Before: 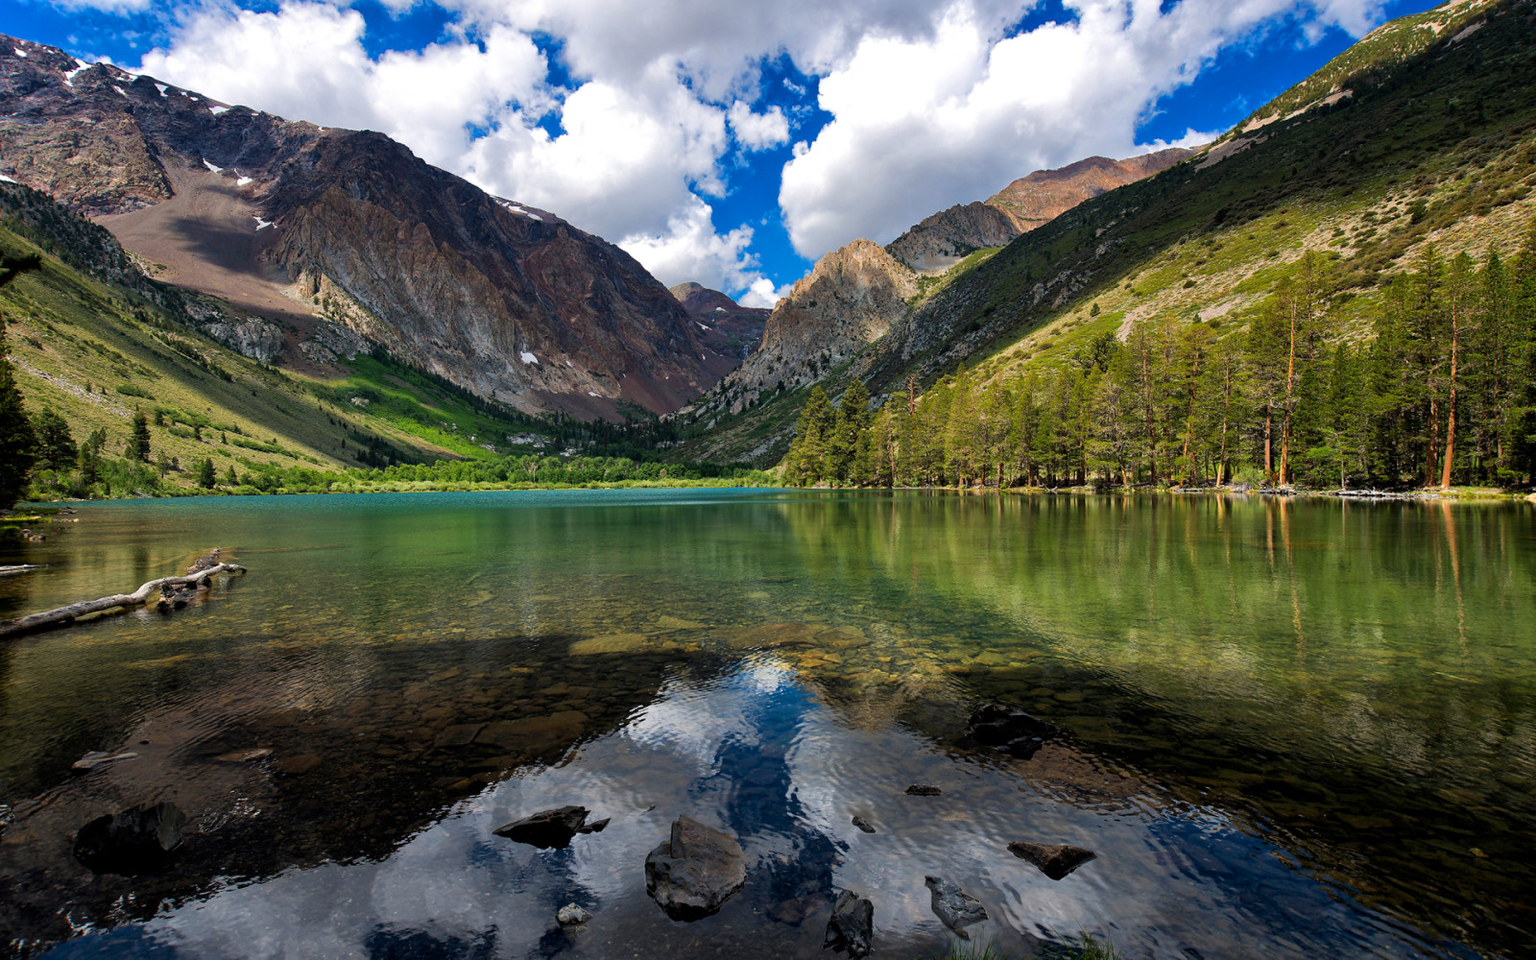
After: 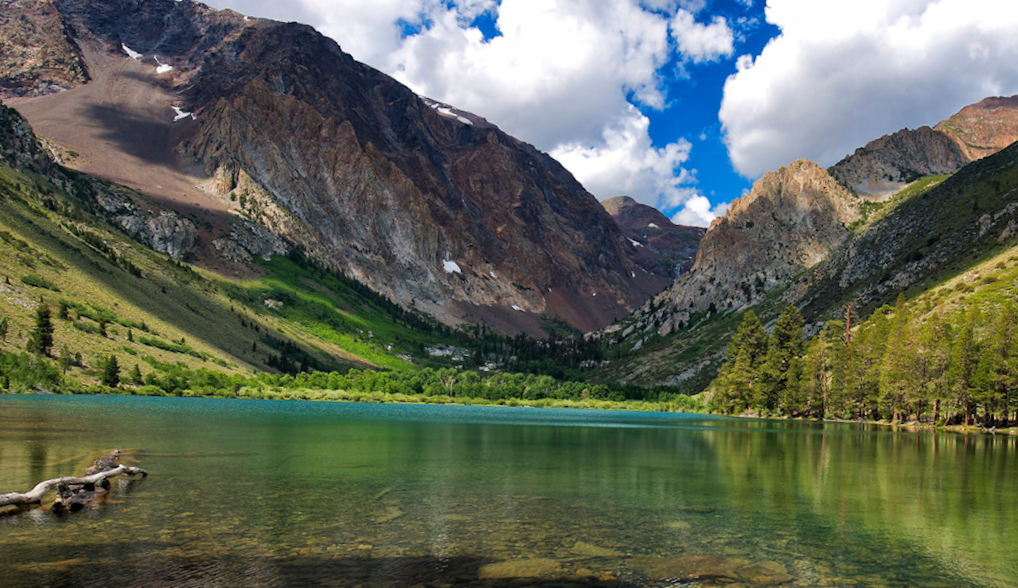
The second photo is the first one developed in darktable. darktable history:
crop and rotate: angle -4.99°, left 2.122%, top 6.945%, right 27.566%, bottom 30.519%
rotate and perspective: rotation -2.29°, automatic cropping off
